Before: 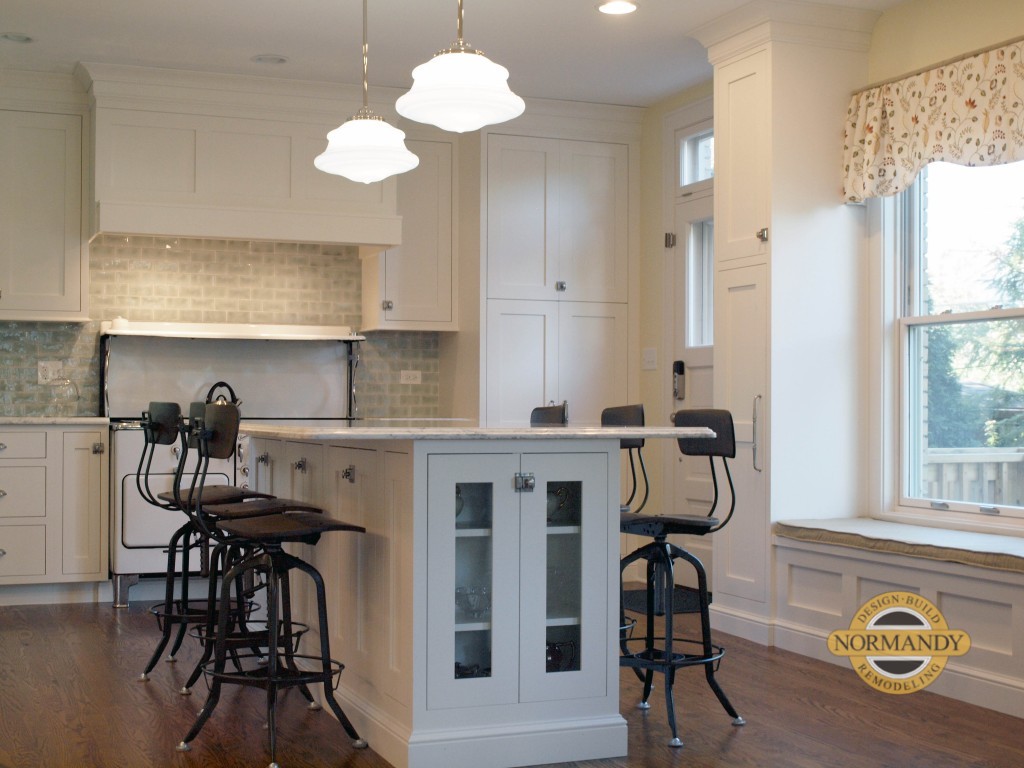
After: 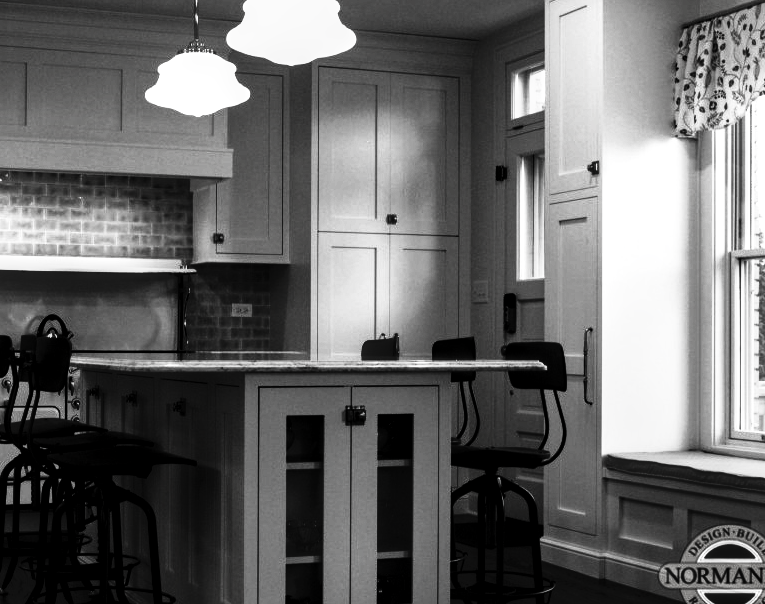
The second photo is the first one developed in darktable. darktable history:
shadows and highlights: on, module defaults
crop: left 16.562%, top 8.752%, right 8.716%, bottom 12.567%
color balance rgb: global offset › luminance -0.377%, linear chroma grading › shadows -7.734%, linear chroma grading › global chroma 9.919%, perceptual saturation grading › global saturation 20%, perceptual saturation grading › highlights -24.854%, perceptual saturation grading › shadows 49.774%, perceptual brilliance grading › highlights 10.991%, perceptual brilliance grading › shadows -11.43%
contrast brightness saturation: contrast -0.033, brightness -0.574, saturation -0.994
local contrast: detail 130%
tone curve: curves: ch0 [(0, 0) (0.003, 0.001) (0.011, 0.005) (0.025, 0.009) (0.044, 0.014) (0.069, 0.018) (0.1, 0.025) (0.136, 0.029) (0.177, 0.042) (0.224, 0.064) (0.277, 0.107) (0.335, 0.182) (0.399, 0.3) (0.468, 0.462) (0.543, 0.639) (0.623, 0.802) (0.709, 0.916) (0.801, 0.963) (0.898, 0.988) (1, 1)], preserve colors none
